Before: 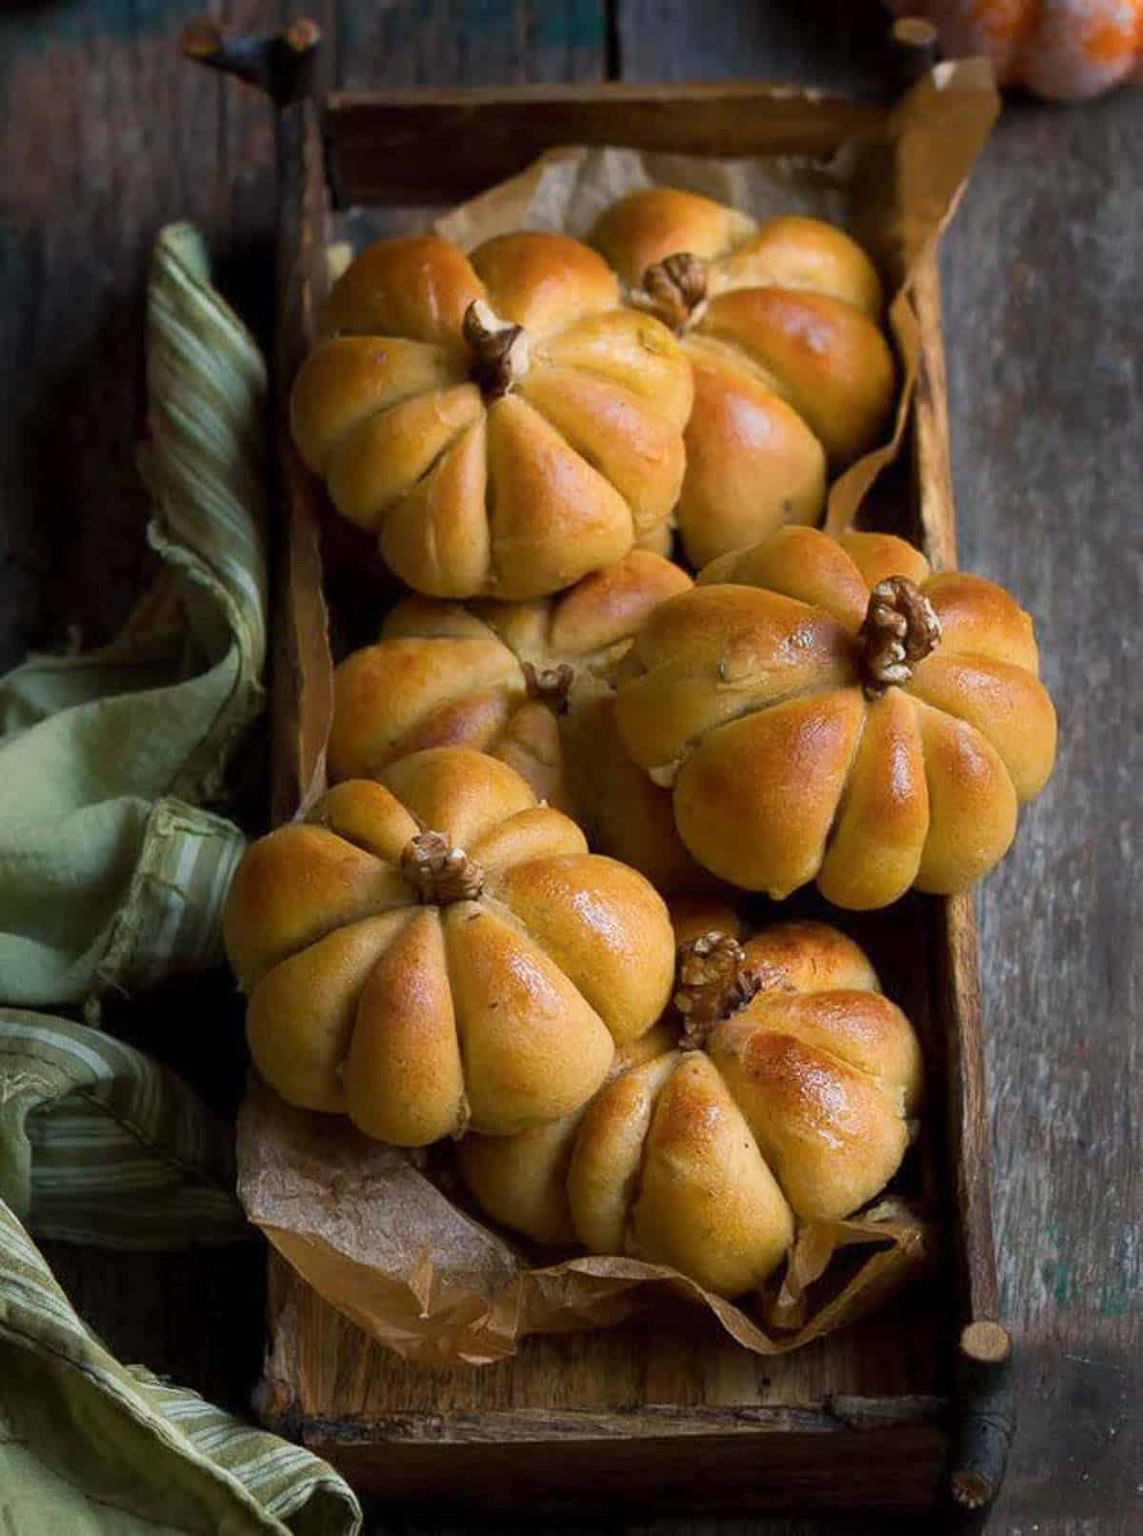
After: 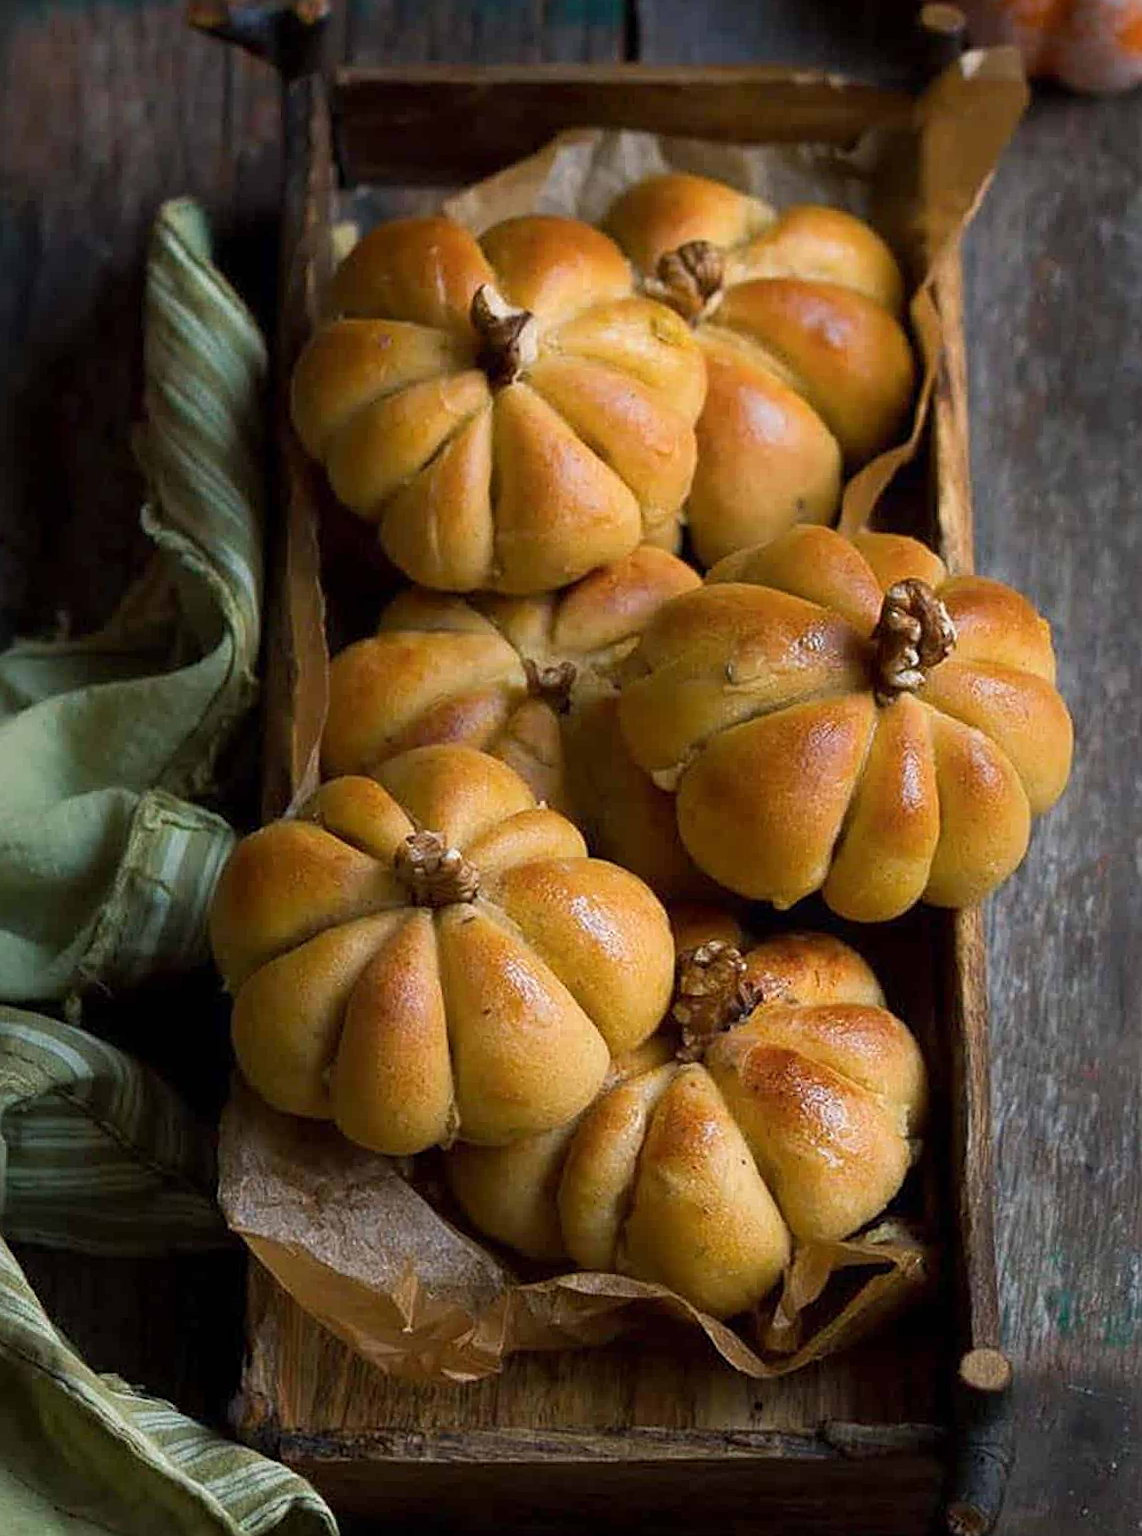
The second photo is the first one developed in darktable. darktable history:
crop and rotate: angle -1.3°
sharpen: on, module defaults
exposure: compensate highlight preservation false
